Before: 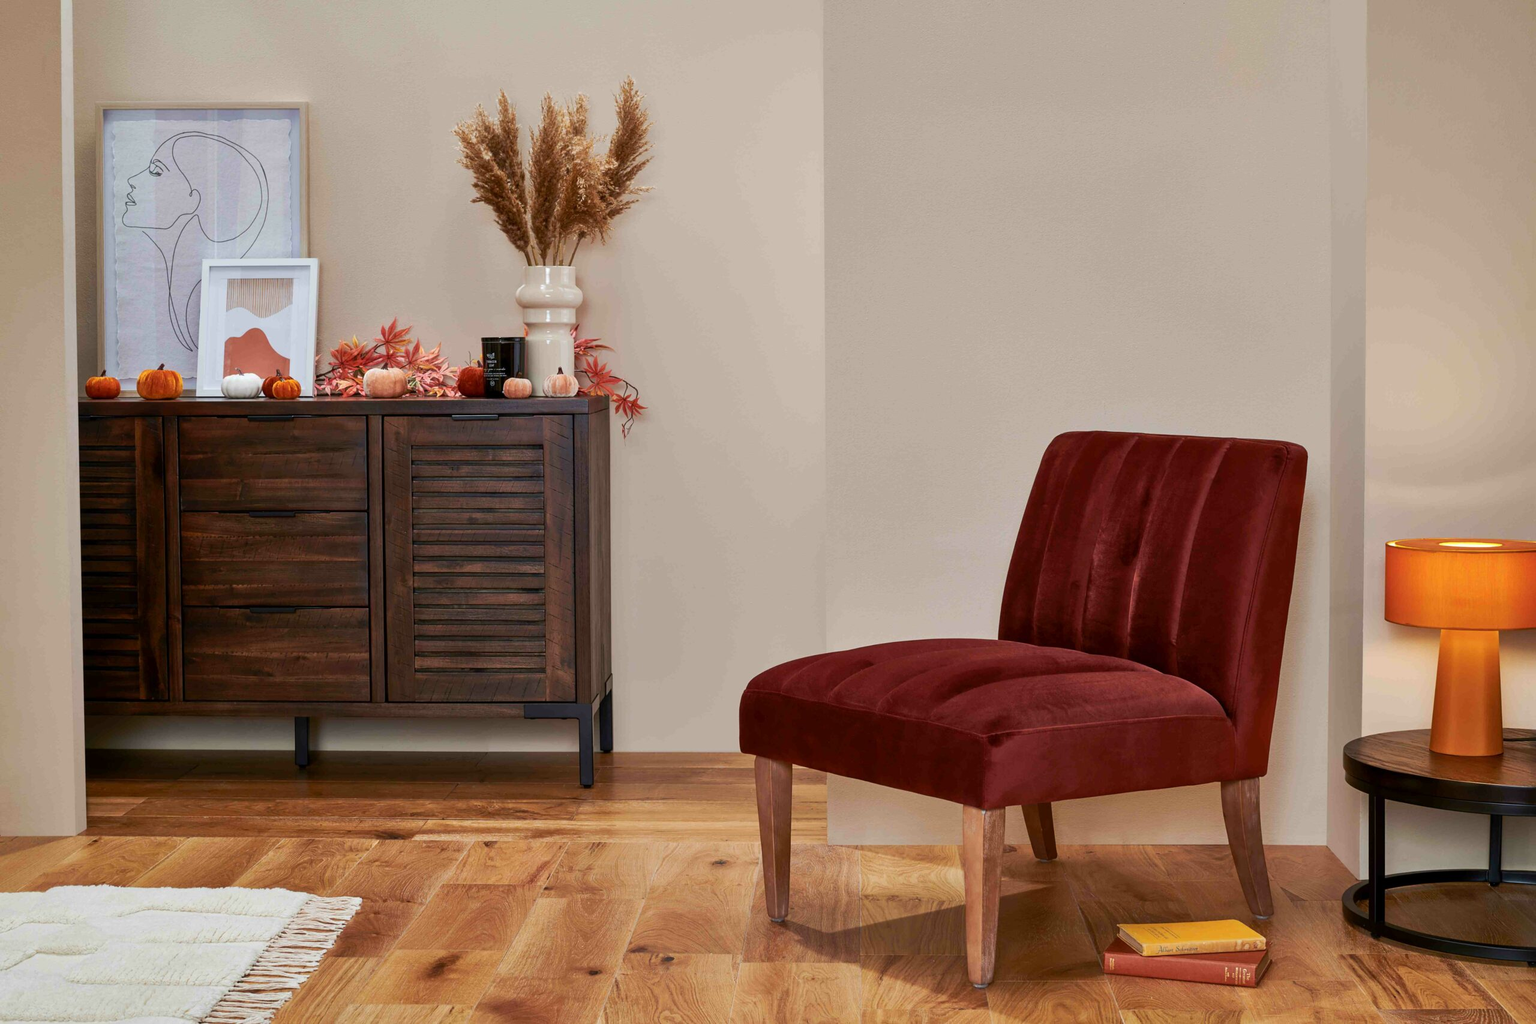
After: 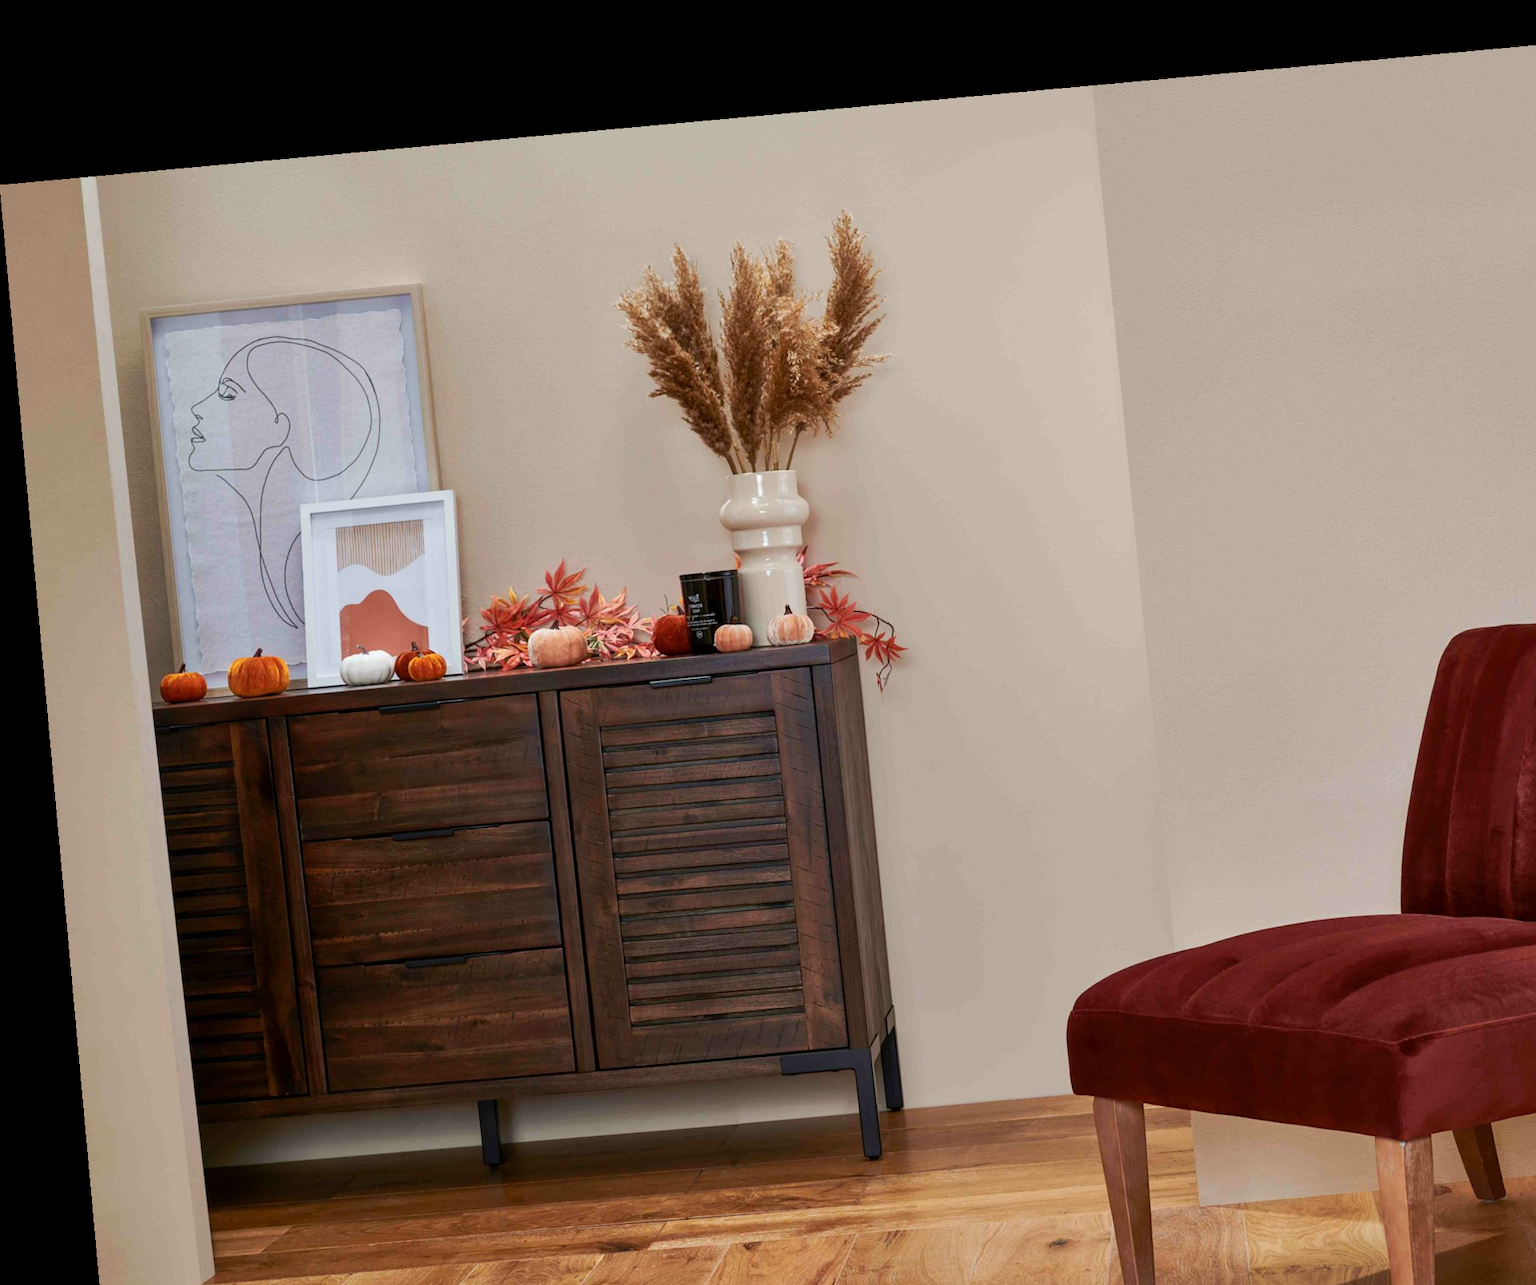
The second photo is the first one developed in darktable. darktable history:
rotate and perspective: rotation -5.2°, automatic cropping off
crop: right 28.885%, bottom 16.626%
